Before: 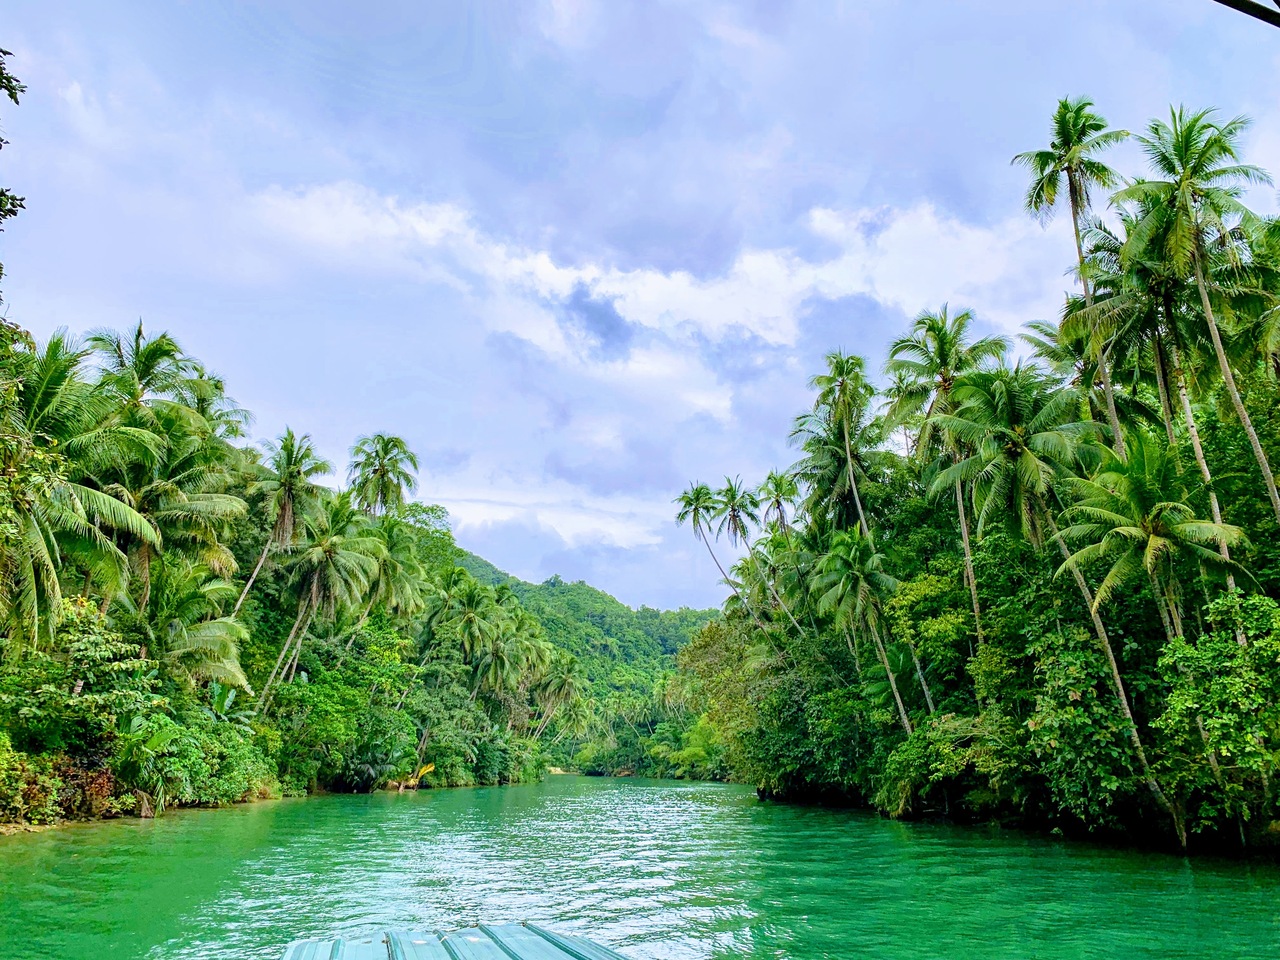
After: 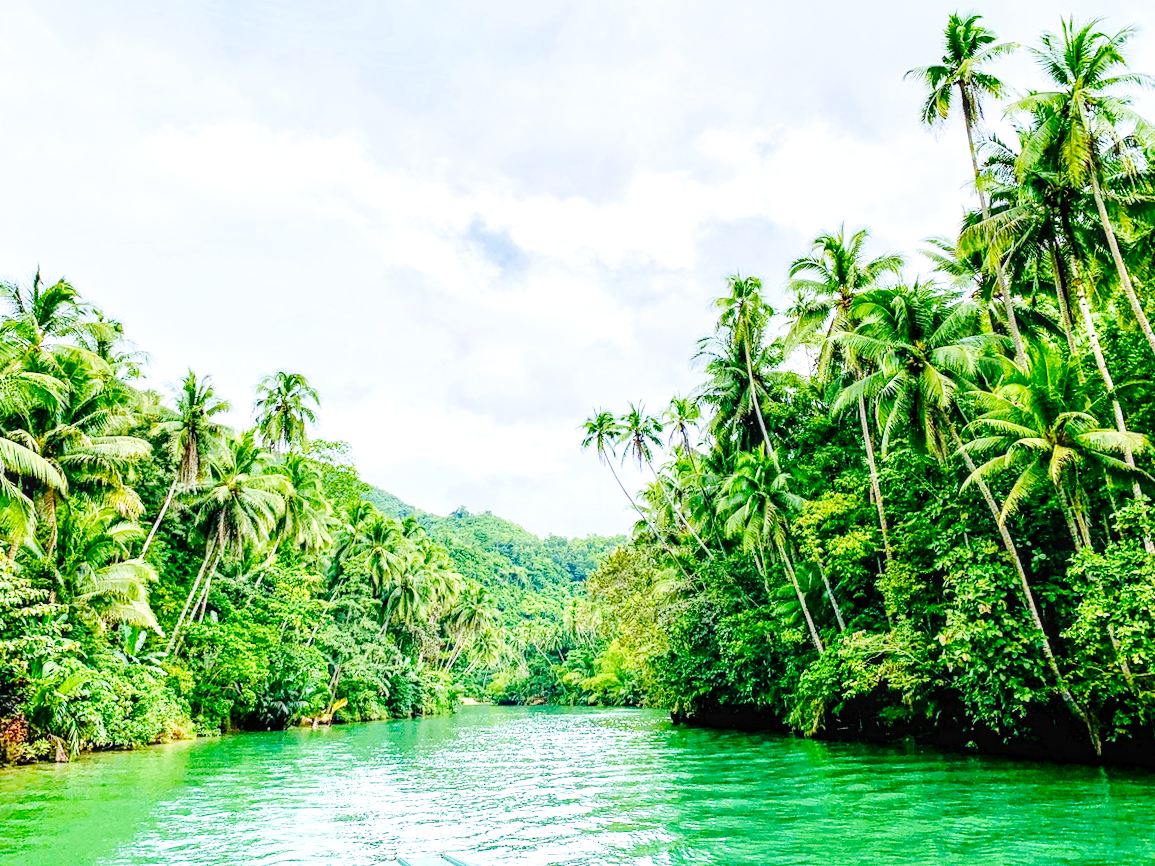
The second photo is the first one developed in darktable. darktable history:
base curve: curves: ch0 [(0, 0.003) (0.001, 0.002) (0.006, 0.004) (0.02, 0.022) (0.048, 0.086) (0.094, 0.234) (0.162, 0.431) (0.258, 0.629) (0.385, 0.8) (0.548, 0.918) (0.751, 0.988) (1, 1)], preserve colors none
local contrast: detail 130%
crop and rotate: angle 1.96°, left 5.673%, top 5.673%
exposure: compensate highlight preservation false
